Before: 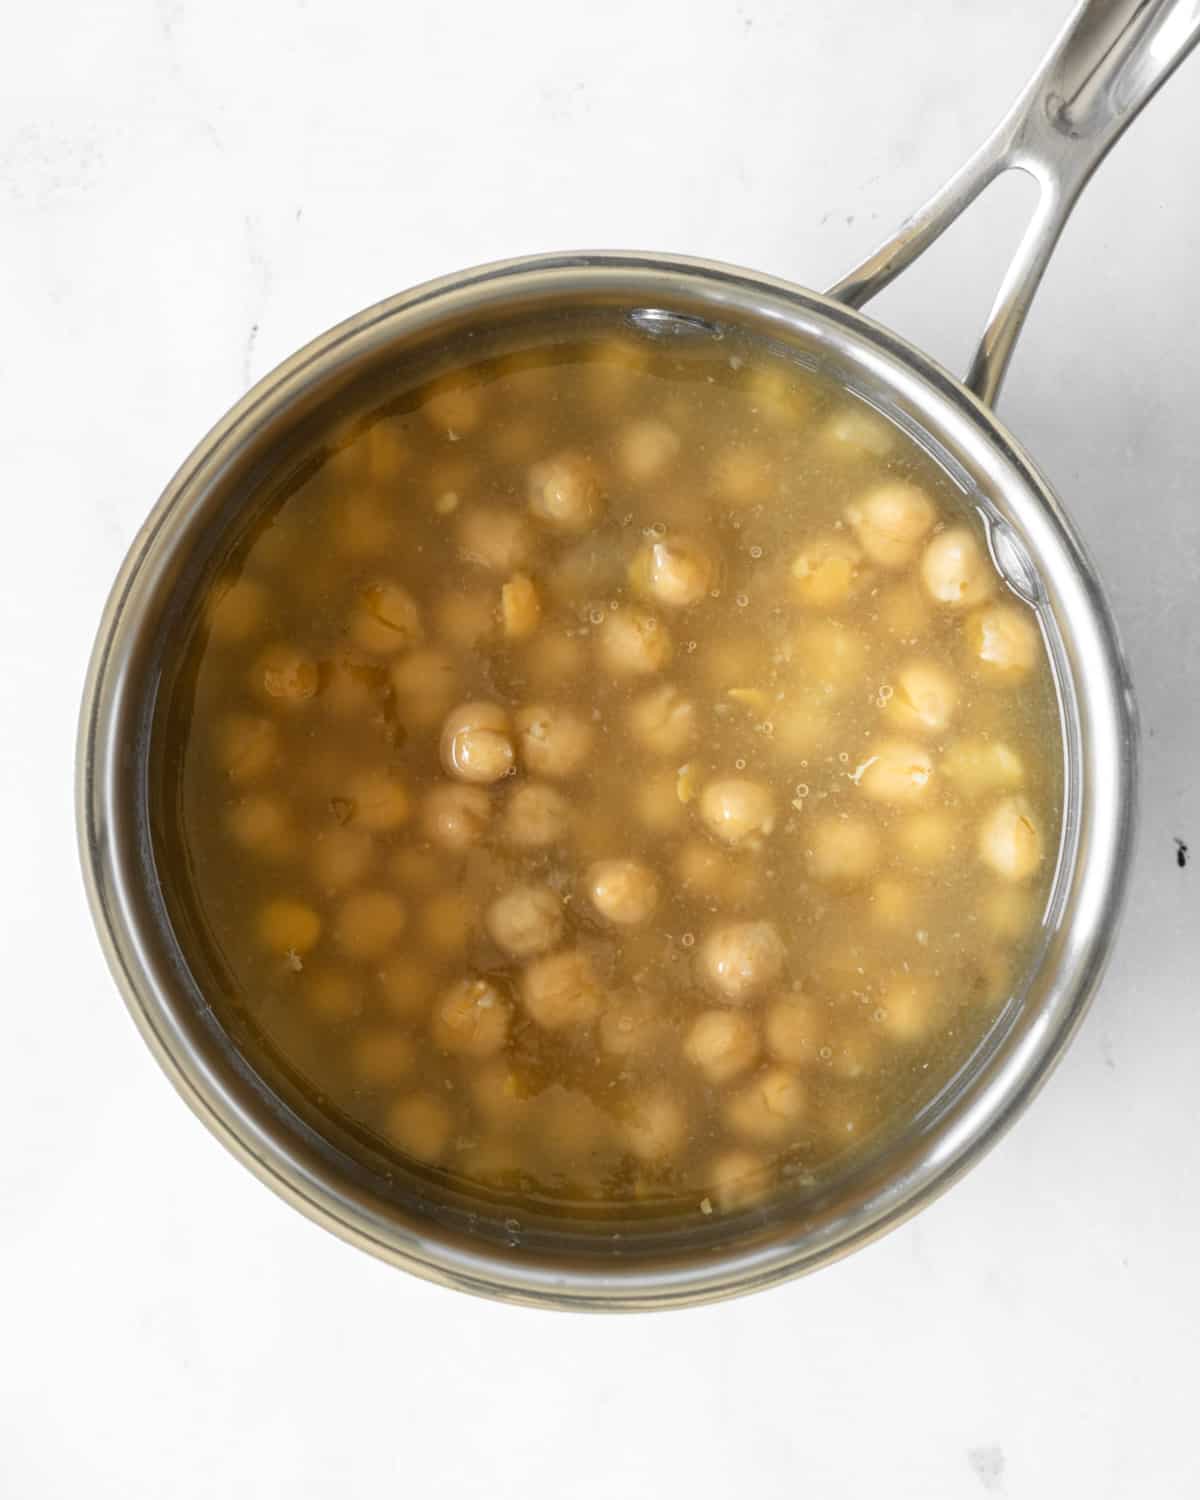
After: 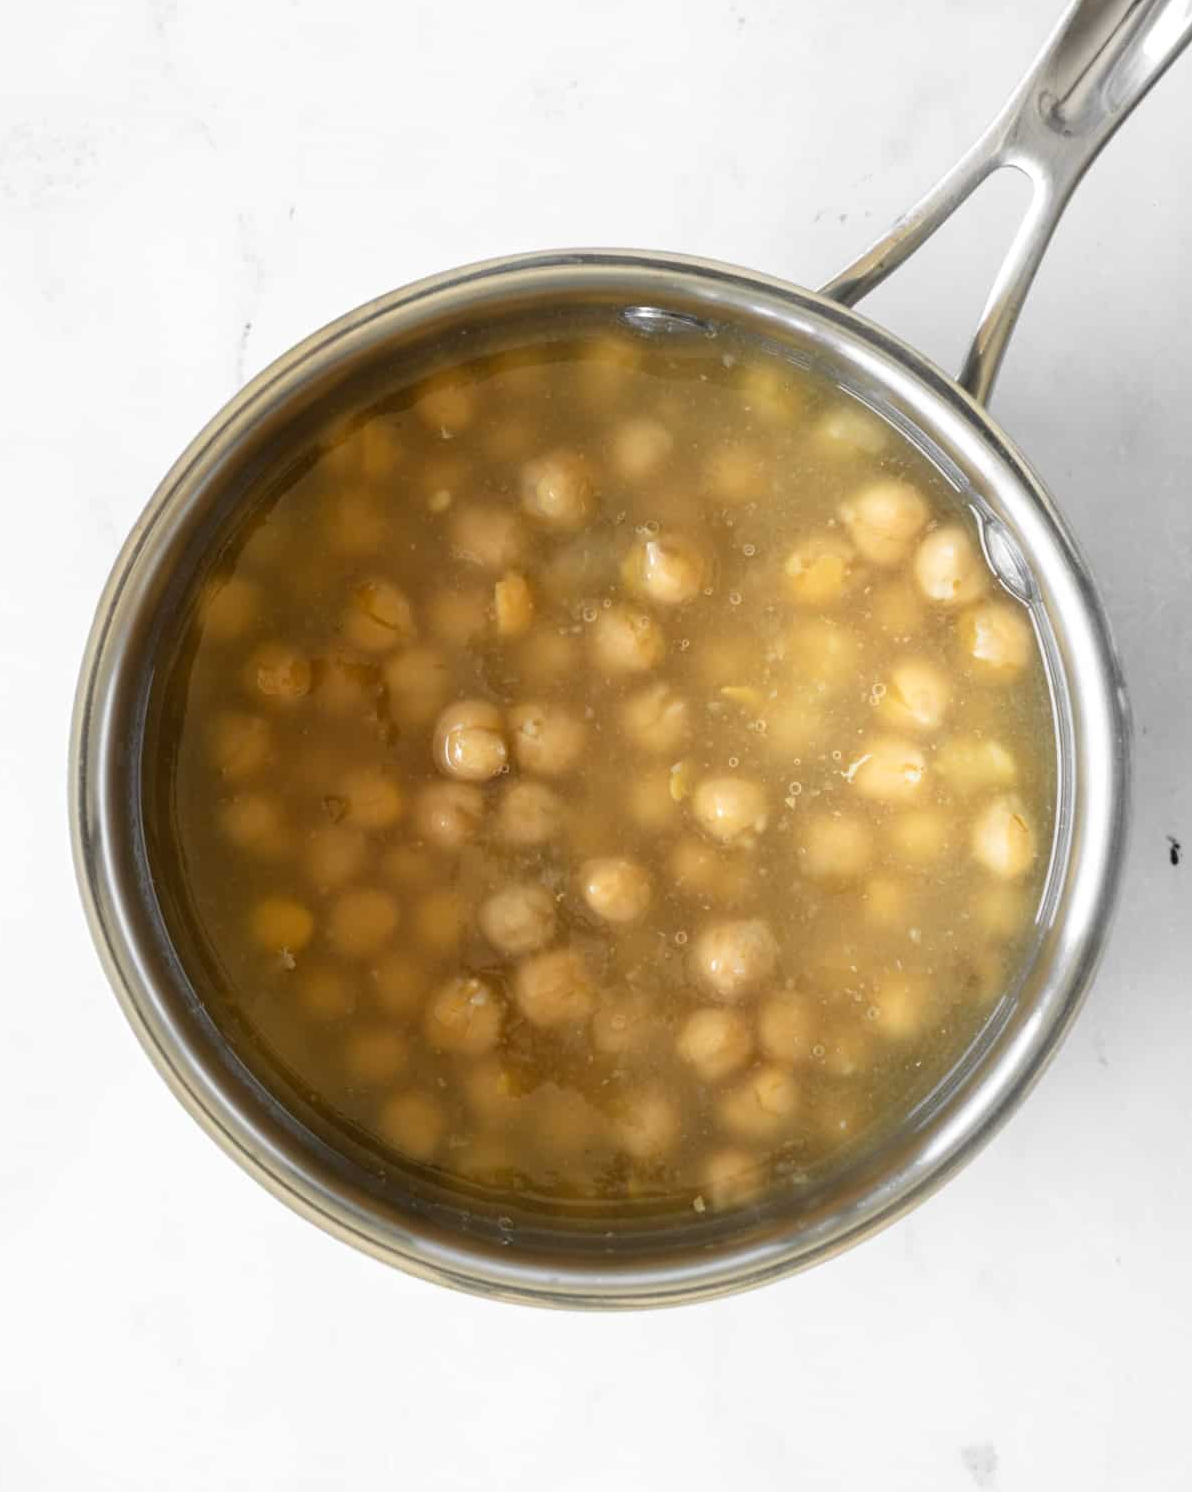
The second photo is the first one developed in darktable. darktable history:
tone equalizer: on, module defaults
crop and rotate: left 0.614%, top 0.179%, bottom 0.309%
